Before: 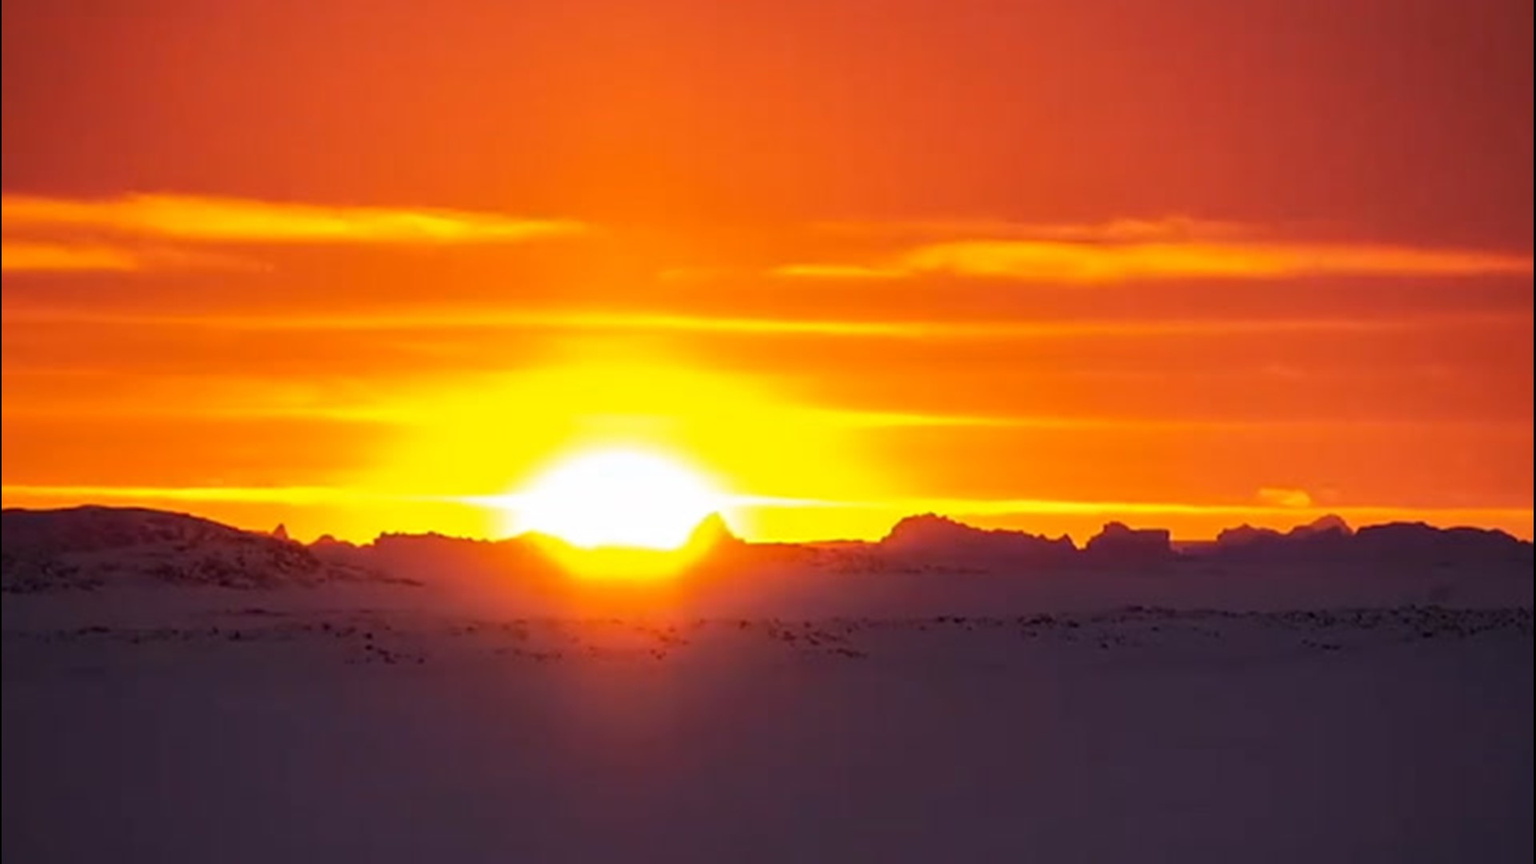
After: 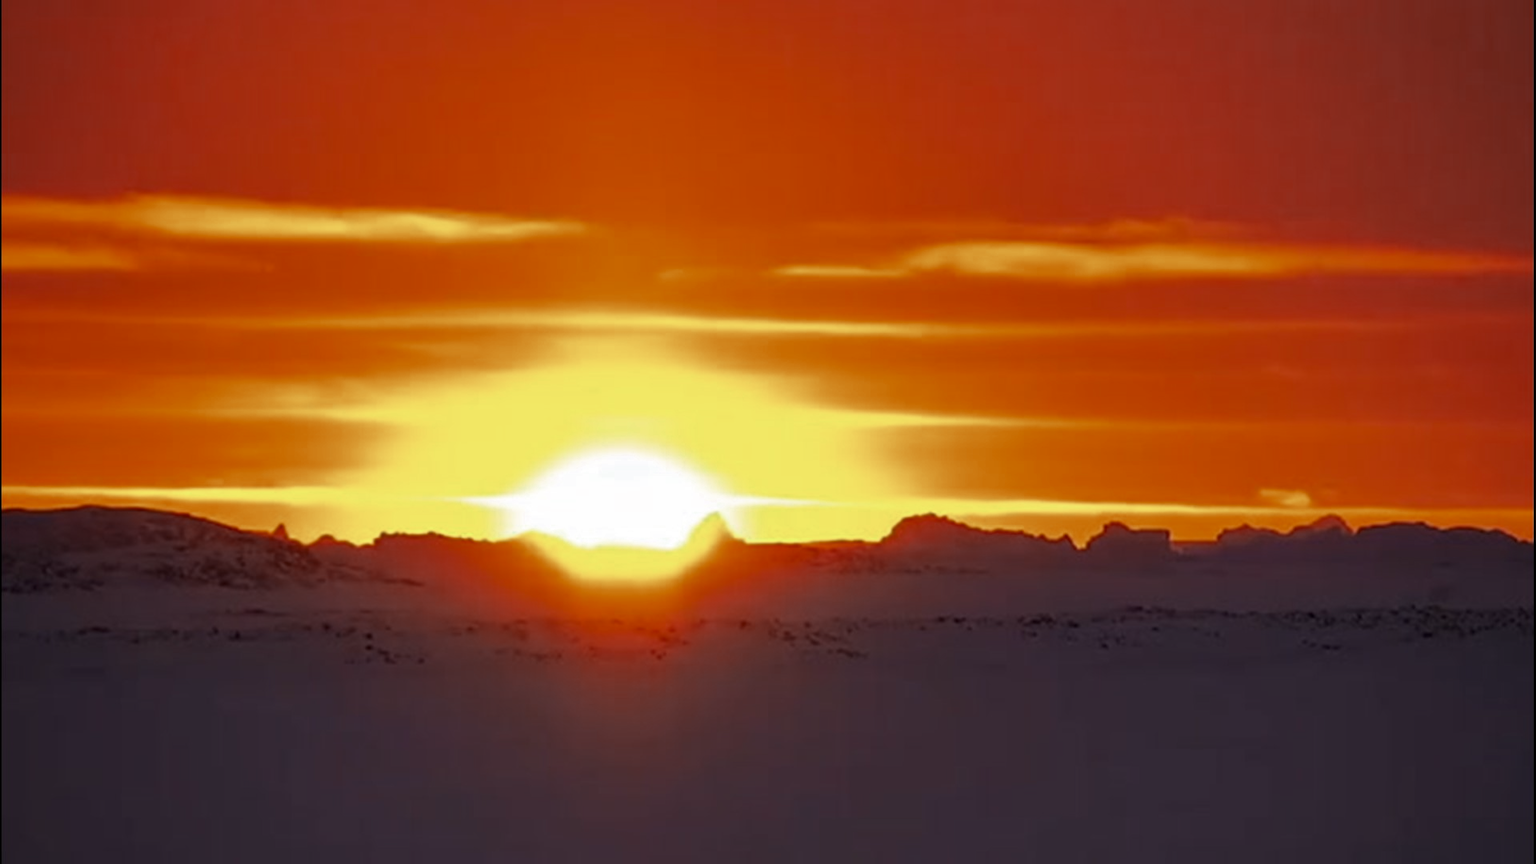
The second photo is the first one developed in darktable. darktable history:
color zones: curves: ch0 [(0, 0.5) (0.125, 0.4) (0.25, 0.5) (0.375, 0.4) (0.5, 0.4) (0.625, 0.35) (0.75, 0.35) (0.875, 0.5)]; ch1 [(0, 0.35) (0.125, 0.45) (0.25, 0.35) (0.375, 0.35) (0.5, 0.35) (0.625, 0.35) (0.75, 0.45) (0.875, 0.35)]; ch2 [(0, 0.6) (0.125, 0.5) (0.25, 0.5) (0.375, 0.6) (0.5, 0.6) (0.625, 0.5) (0.75, 0.5) (0.875, 0.5)]
tone curve: curves: ch0 [(0, 0) (0.915, 0.89) (1, 1)], color space Lab, independent channels, preserve colors none
